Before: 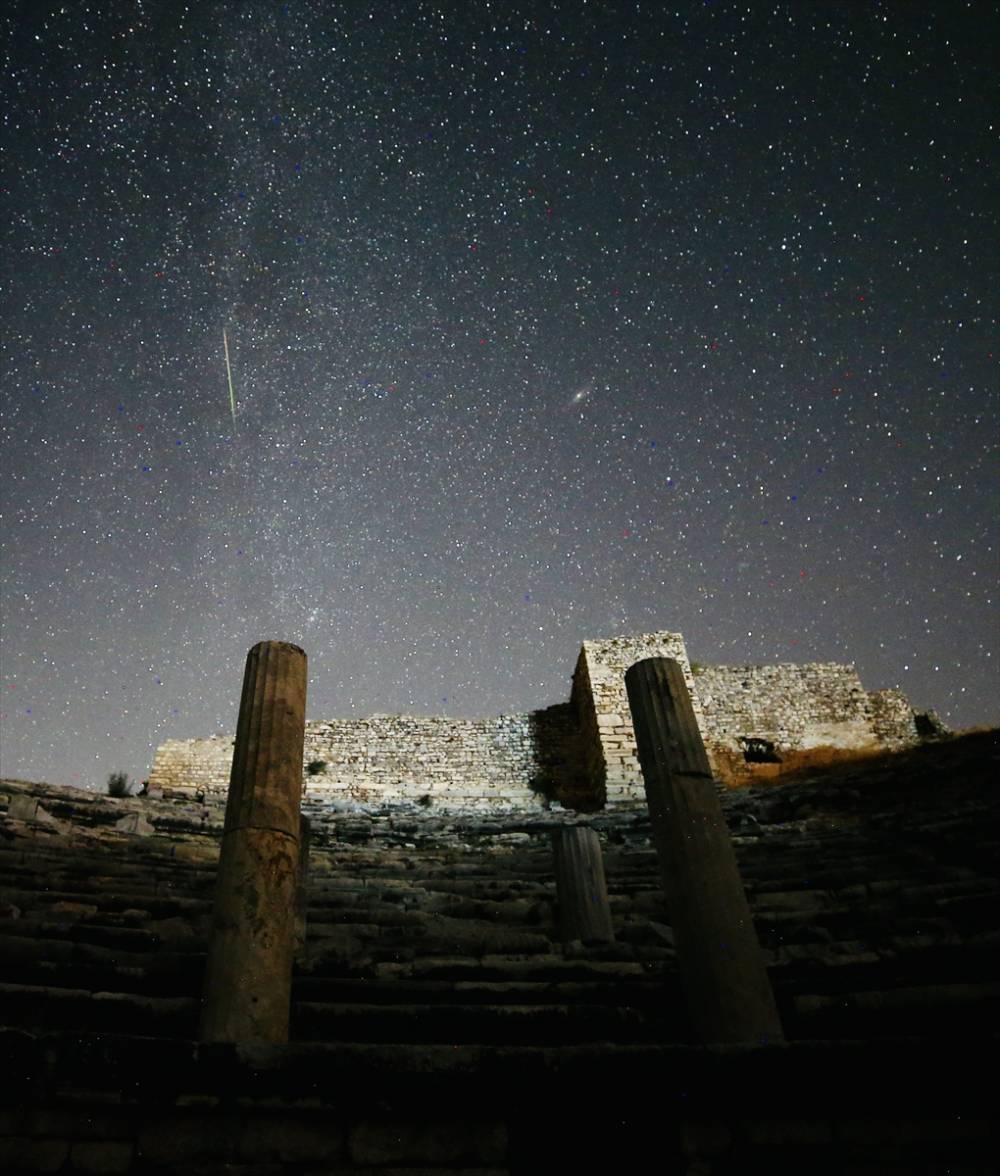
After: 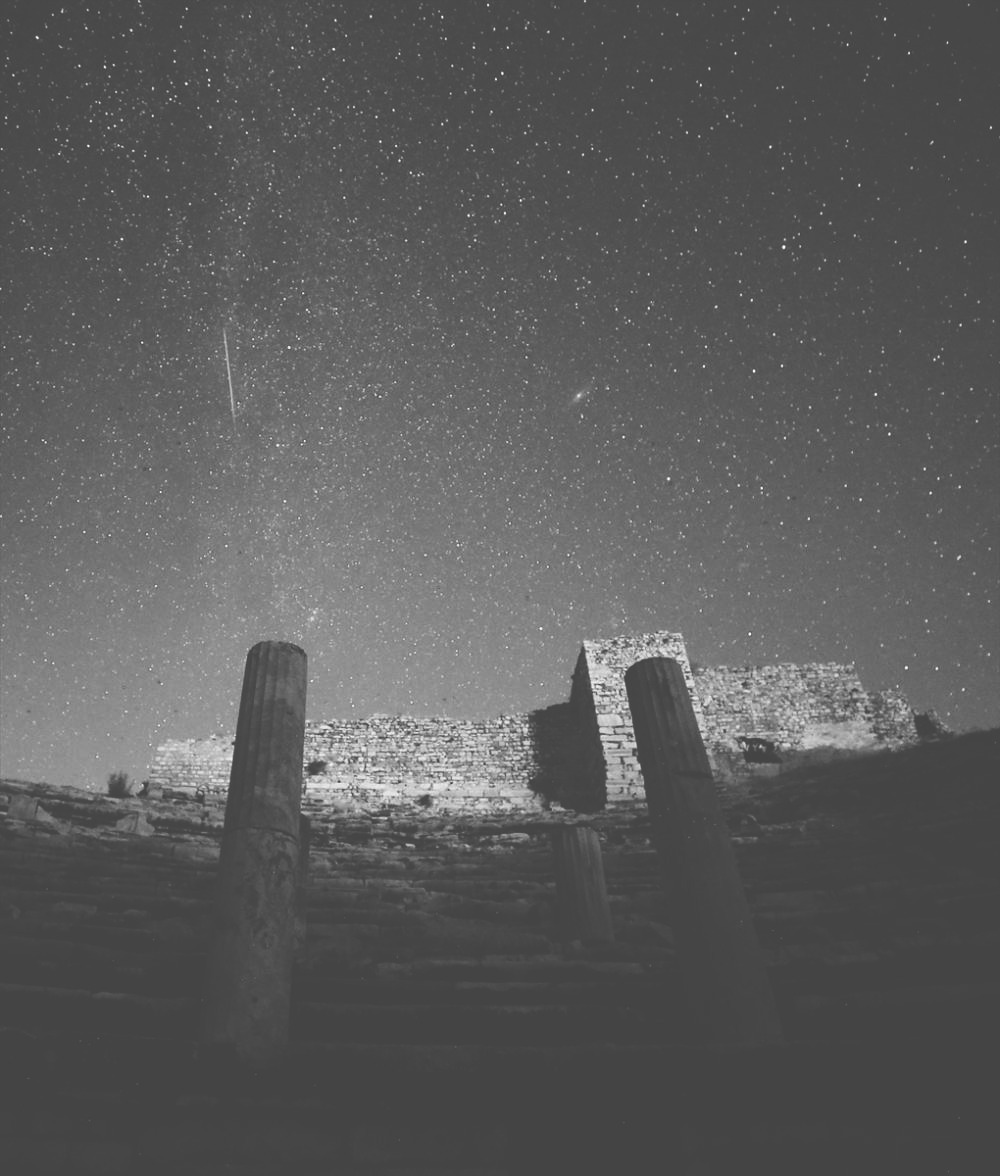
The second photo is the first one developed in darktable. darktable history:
exposure: black level correction -0.062, exposure -0.05 EV, compensate highlight preservation false
tone equalizer: on, module defaults
monochrome: on, module defaults
